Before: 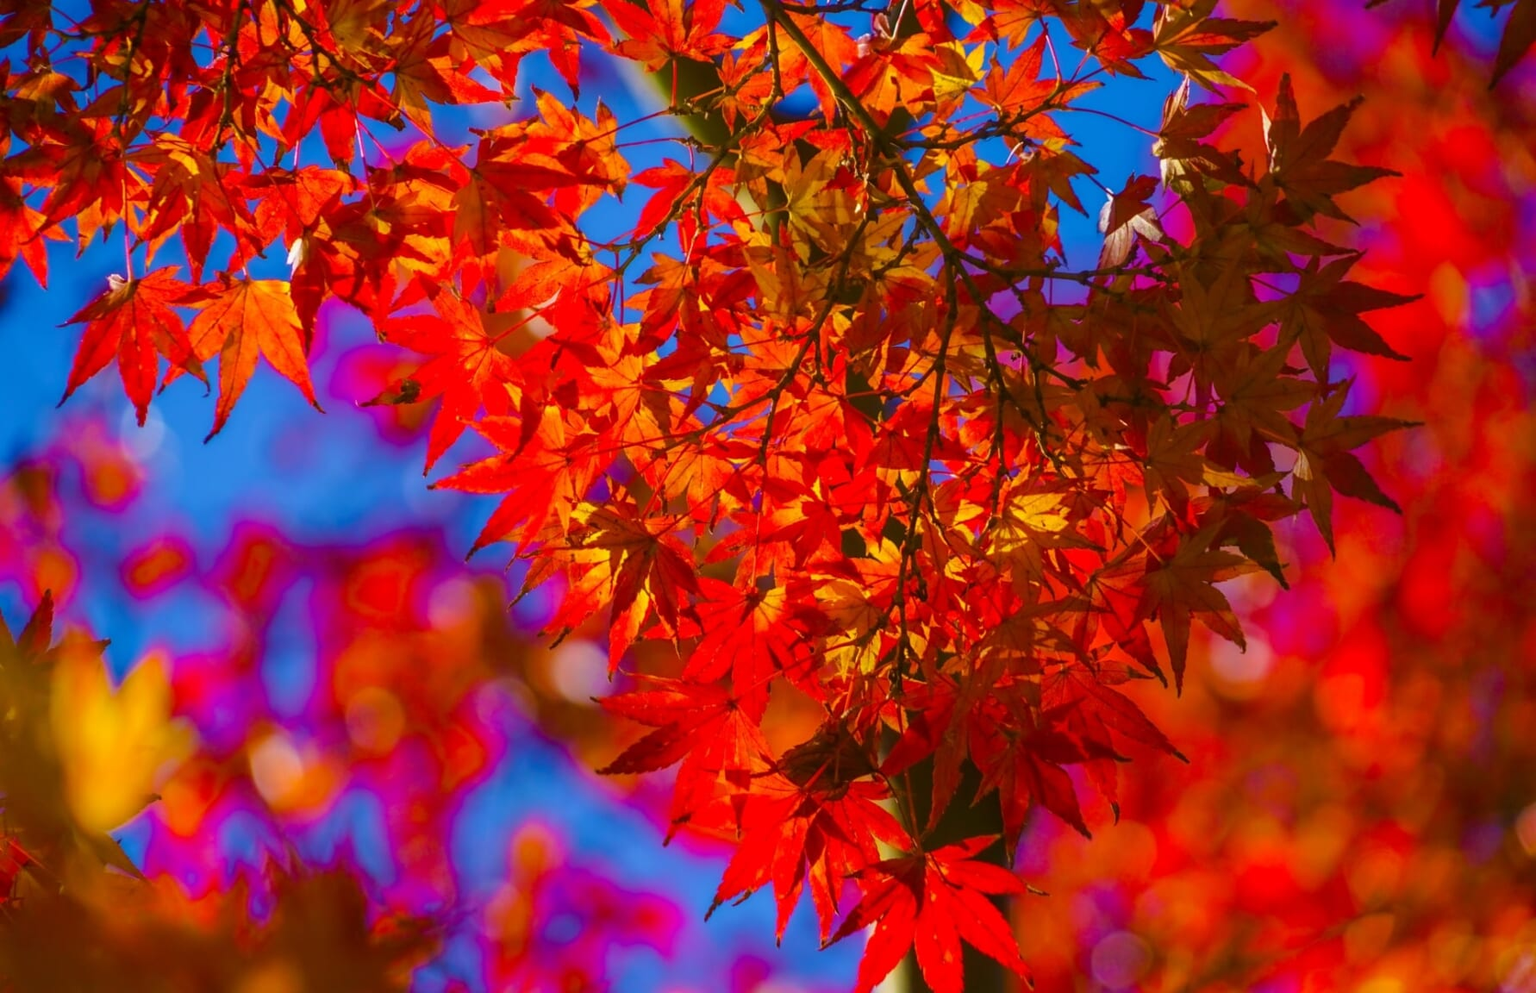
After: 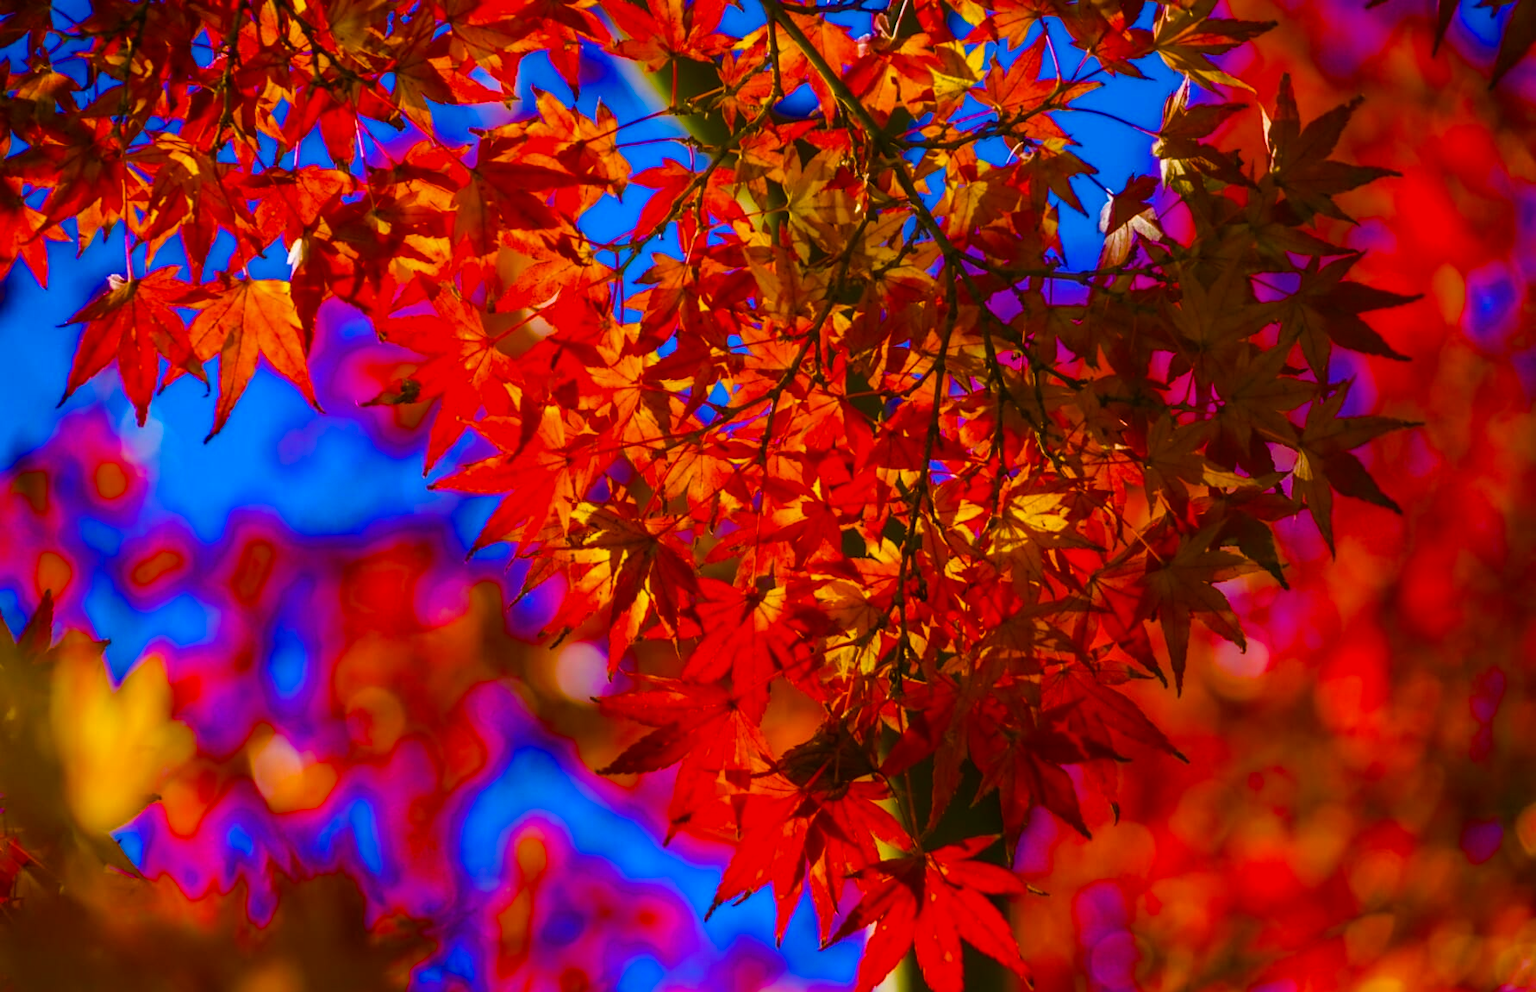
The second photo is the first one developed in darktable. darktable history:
color balance rgb: shadows lift › chroma 1.013%, shadows lift › hue 241.19°, power › luminance -7.96%, power › chroma 1.089%, power › hue 216.98°, highlights gain › chroma 1.035%, highlights gain › hue 60.28°, linear chroma grading › global chroma 7.548%, perceptual saturation grading › global saturation 0.258%, perceptual saturation grading › highlights -17.237%, perceptual saturation grading › mid-tones 32.602%, perceptual saturation grading › shadows 50.27%, global vibrance 44.277%
